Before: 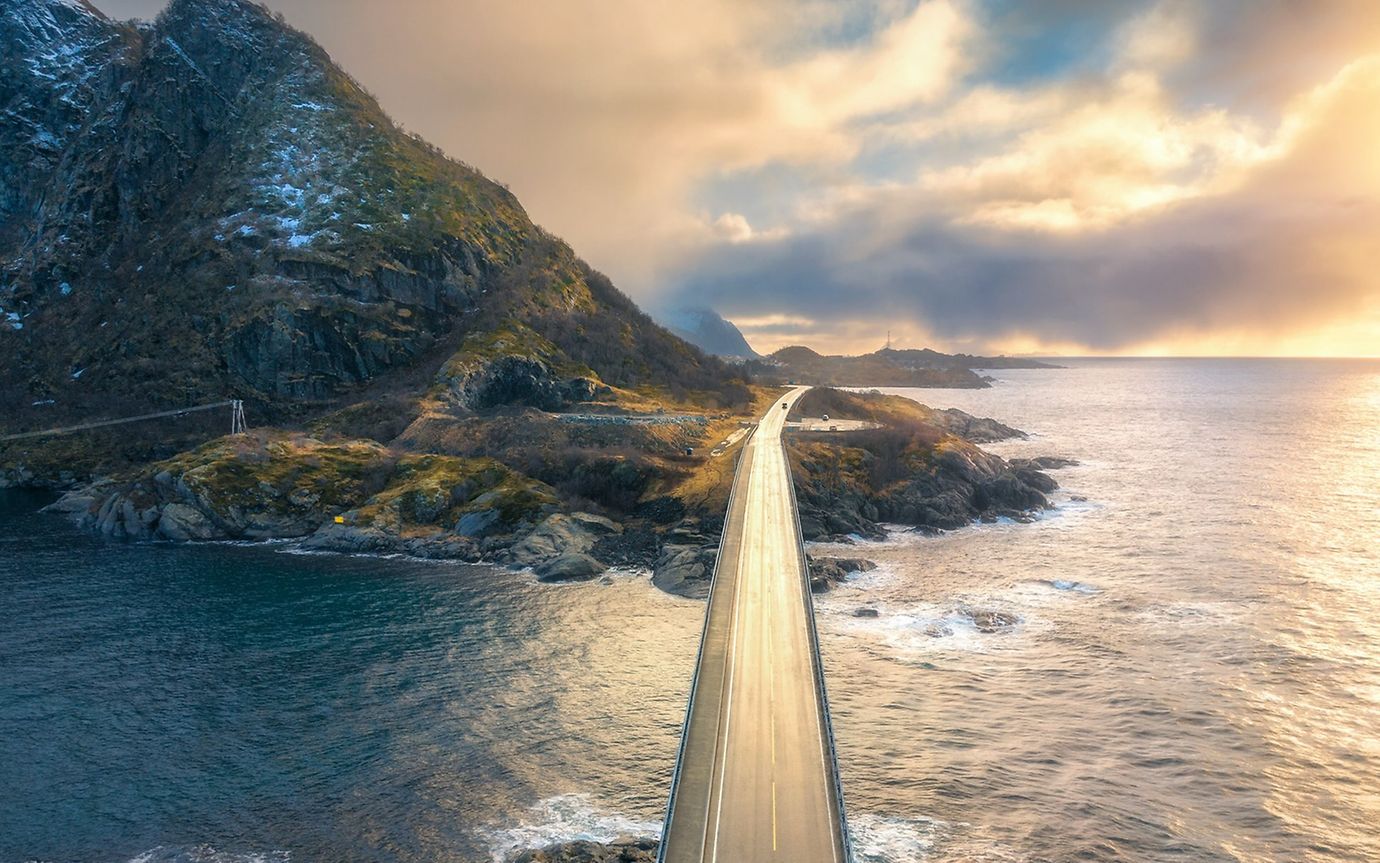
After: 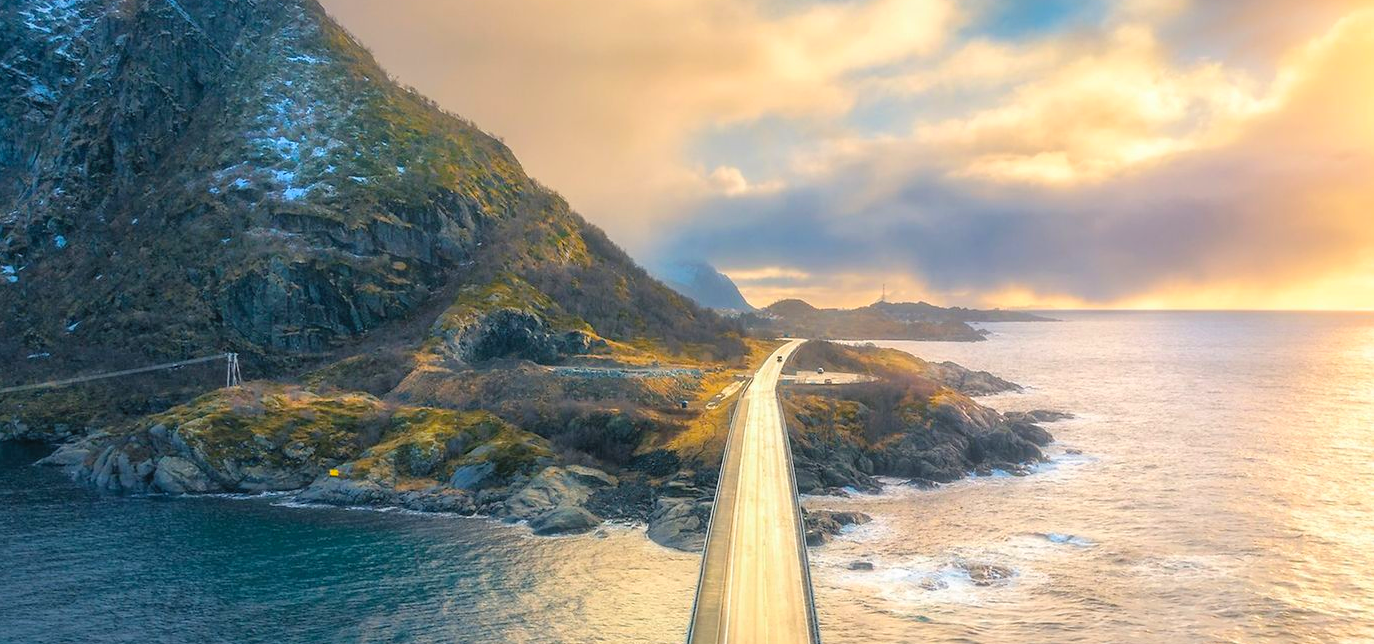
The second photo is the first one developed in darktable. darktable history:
contrast brightness saturation: brightness 0.13
crop: left 0.387%, top 5.469%, bottom 19.809%
color balance rgb: perceptual saturation grading › global saturation 20%, global vibrance 20%
